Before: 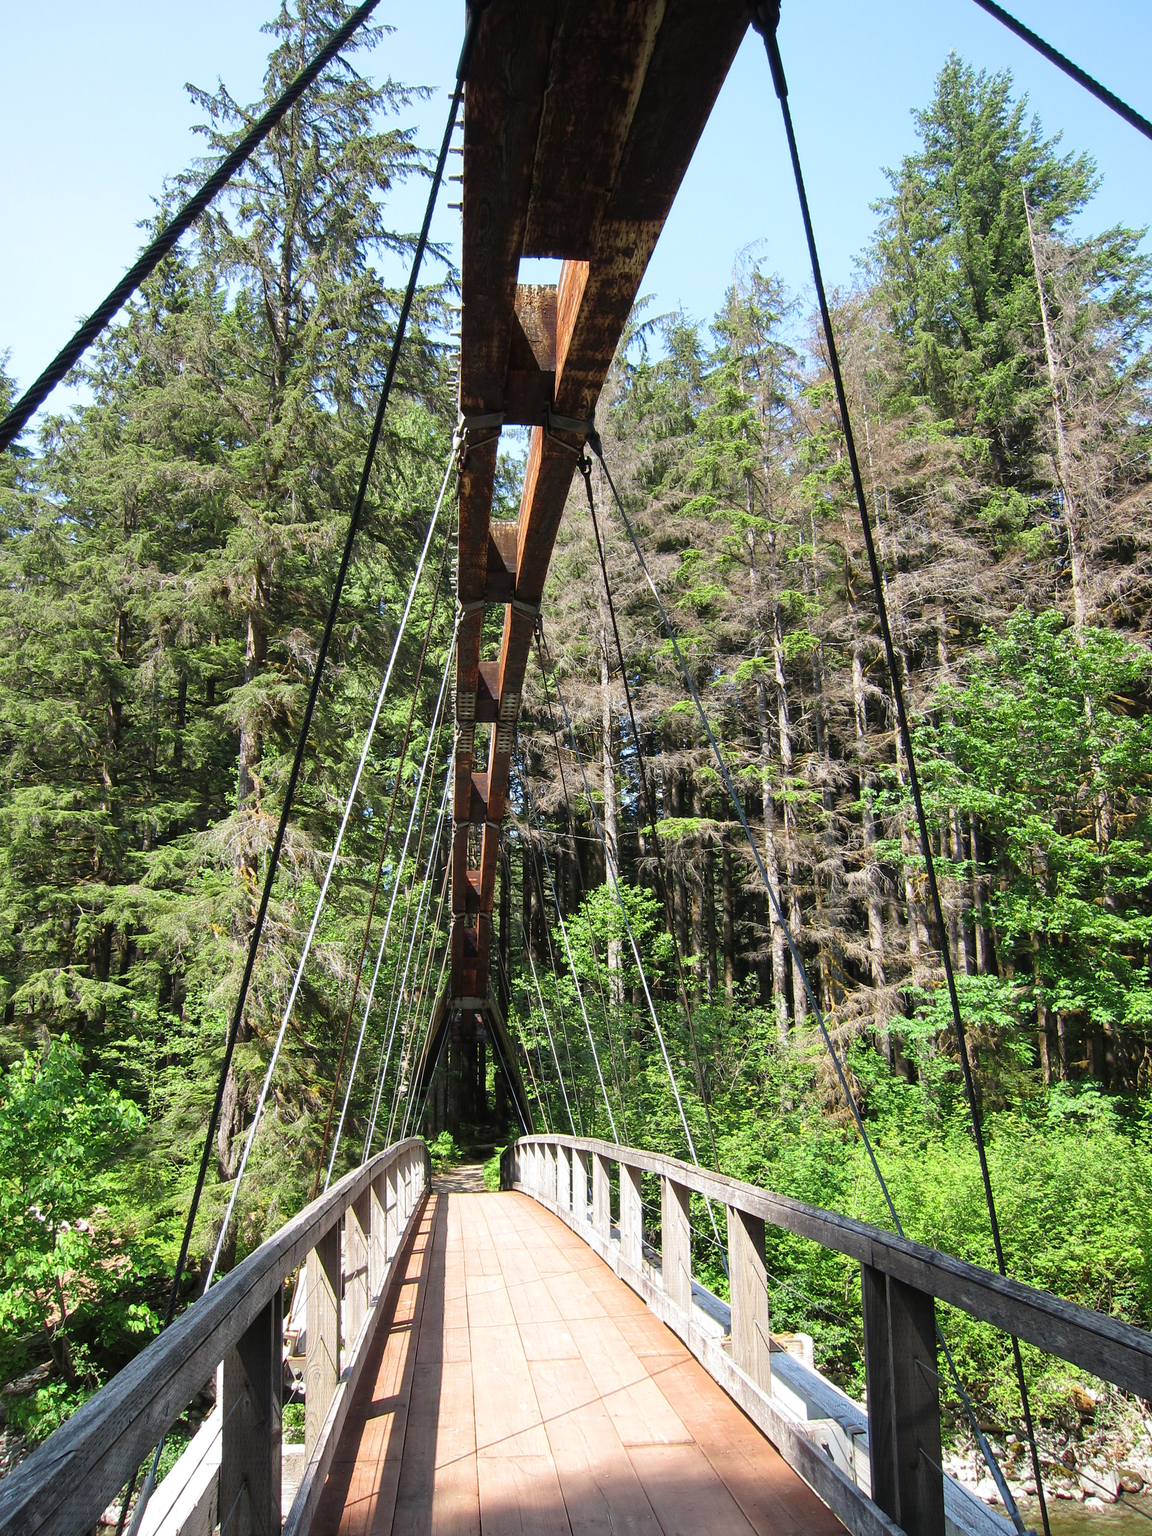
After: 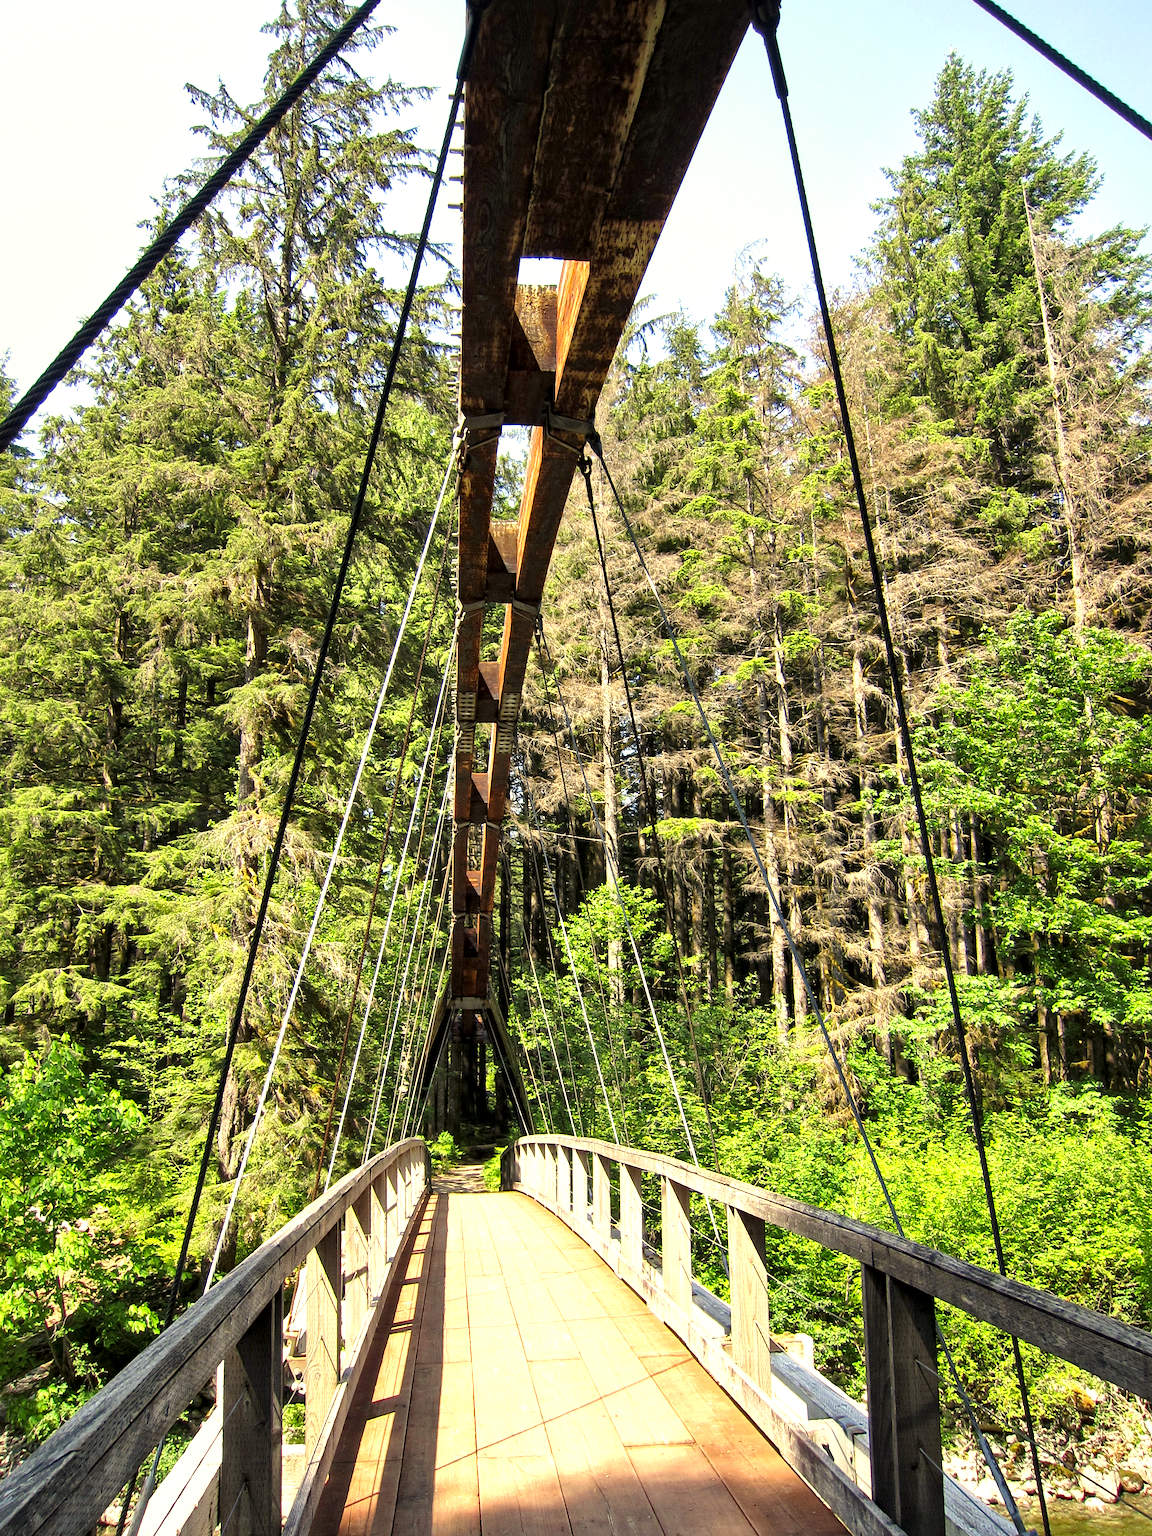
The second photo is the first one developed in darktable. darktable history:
local contrast: mode bilateral grid, contrast 24, coarseness 59, detail 151%, midtone range 0.2
exposure: black level correction 0.001, exposure 0.5 EV, compensate highlight preservation false
color correction: highlights a* 2.7, highlights b* 22.99
haze removal: compatibility mode true, adaptive false
